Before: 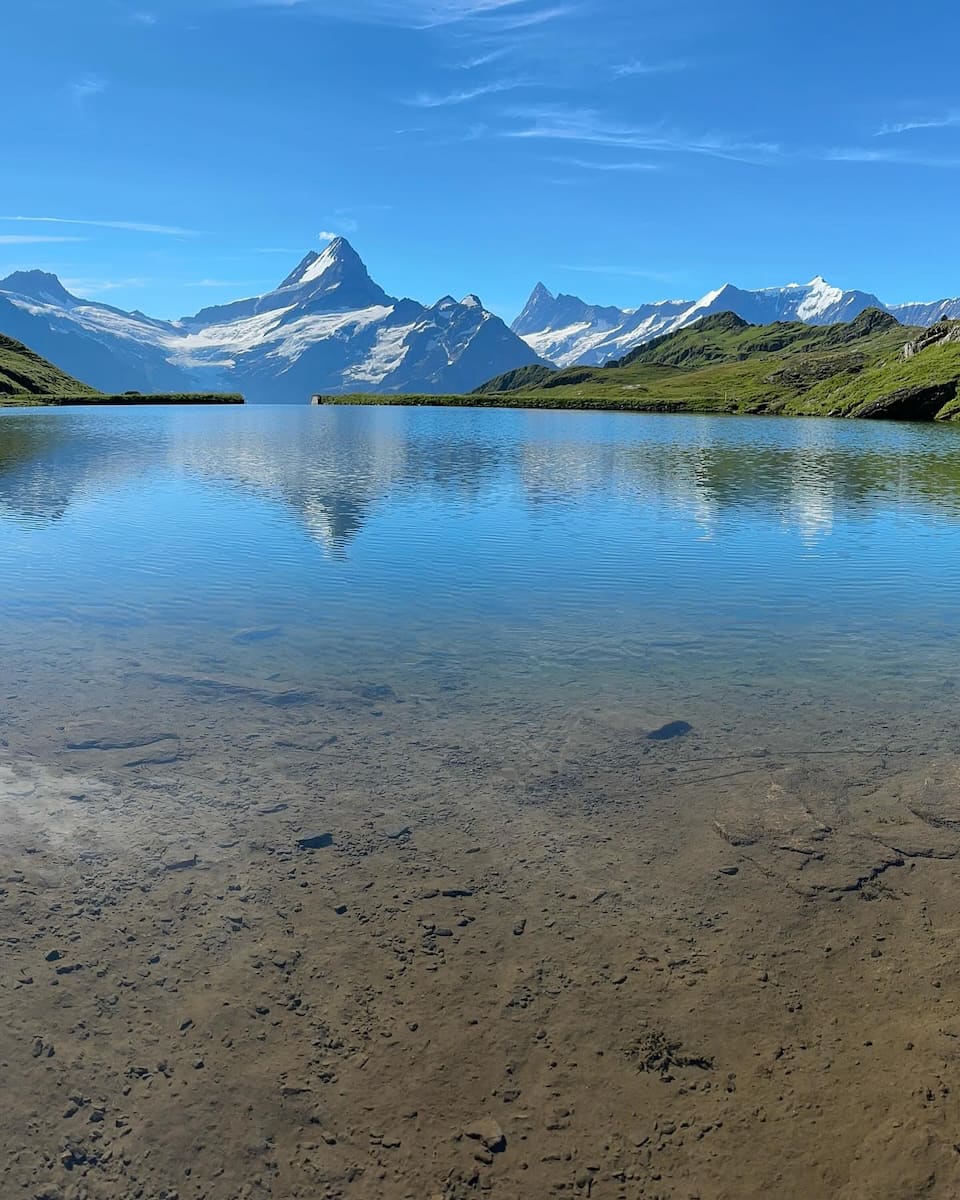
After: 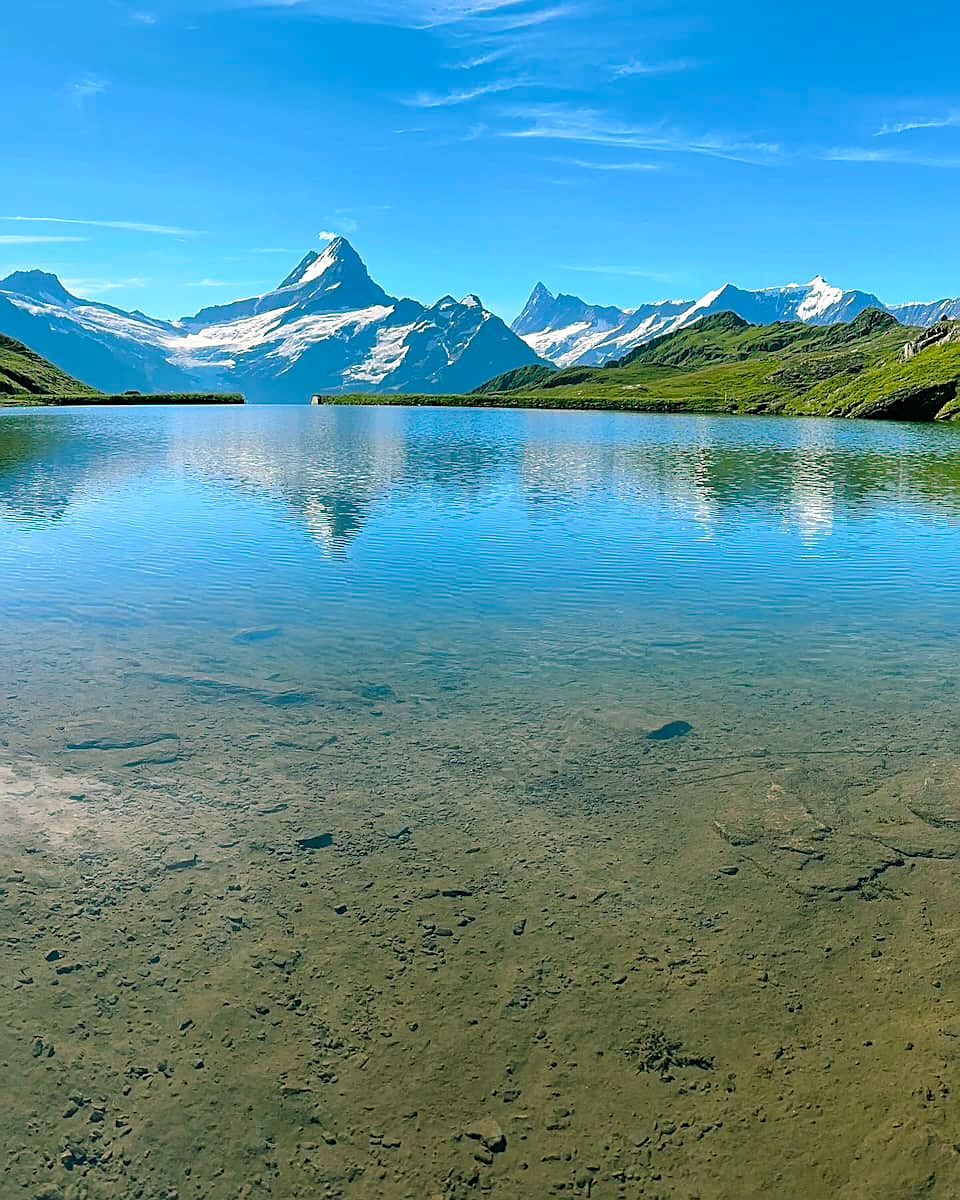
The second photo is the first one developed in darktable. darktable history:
sharpen: on, module defaults
color balance rgb: shadows lift › chroma 11.596%, shadows lift › hue 133.94°, highlights gain › chroma 3.01%, highlights gain › hue 60.22°, perceptual saturation grading › global saturation 19.328%, perceptual brilliance grading › global brilliance 12.467%
